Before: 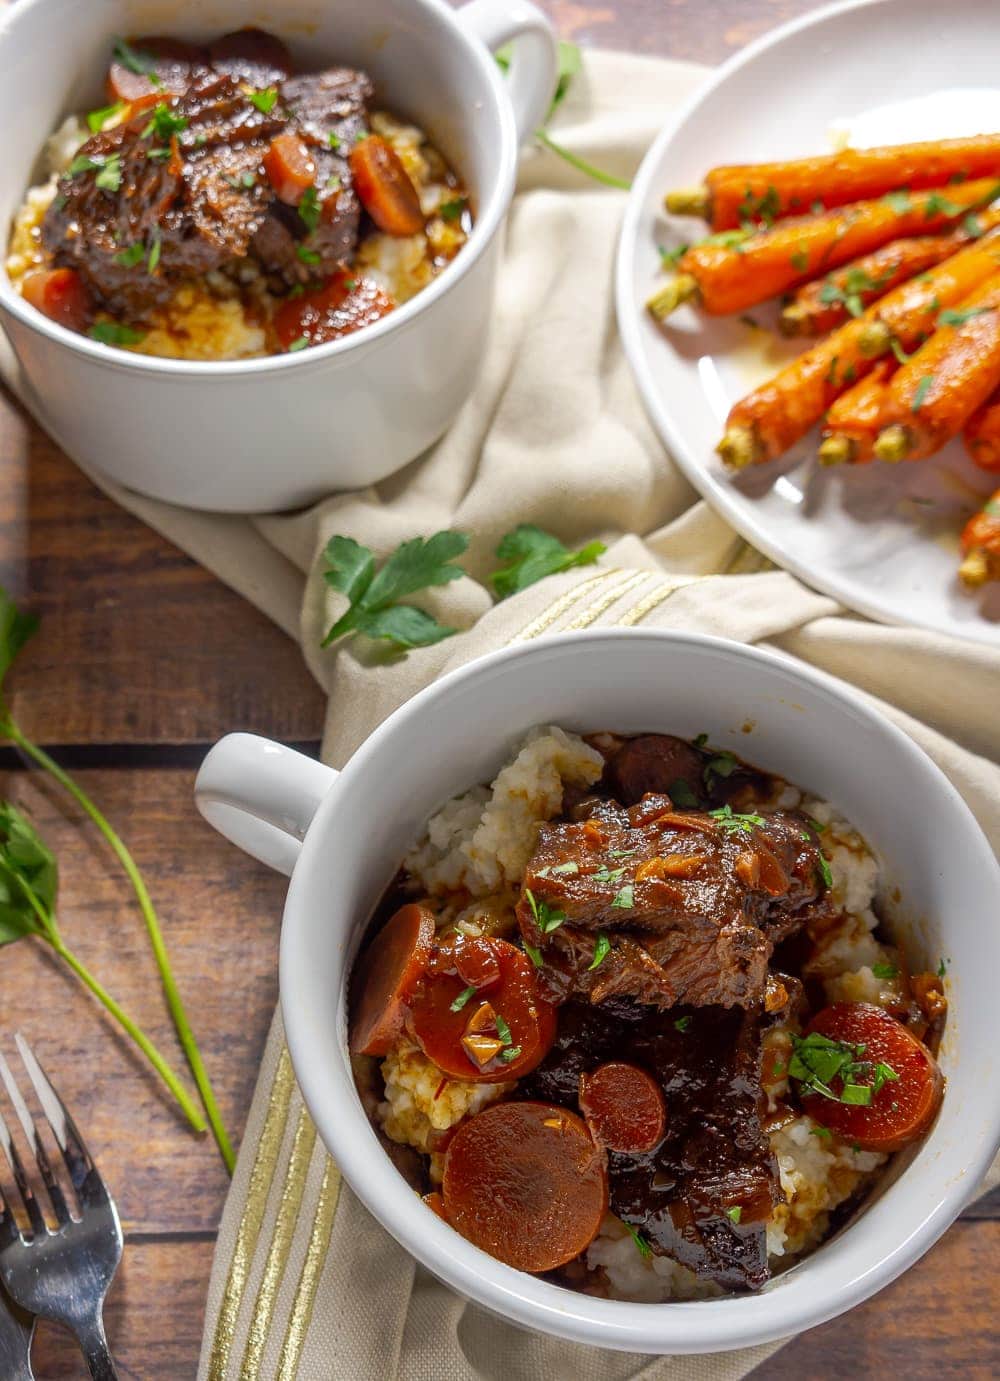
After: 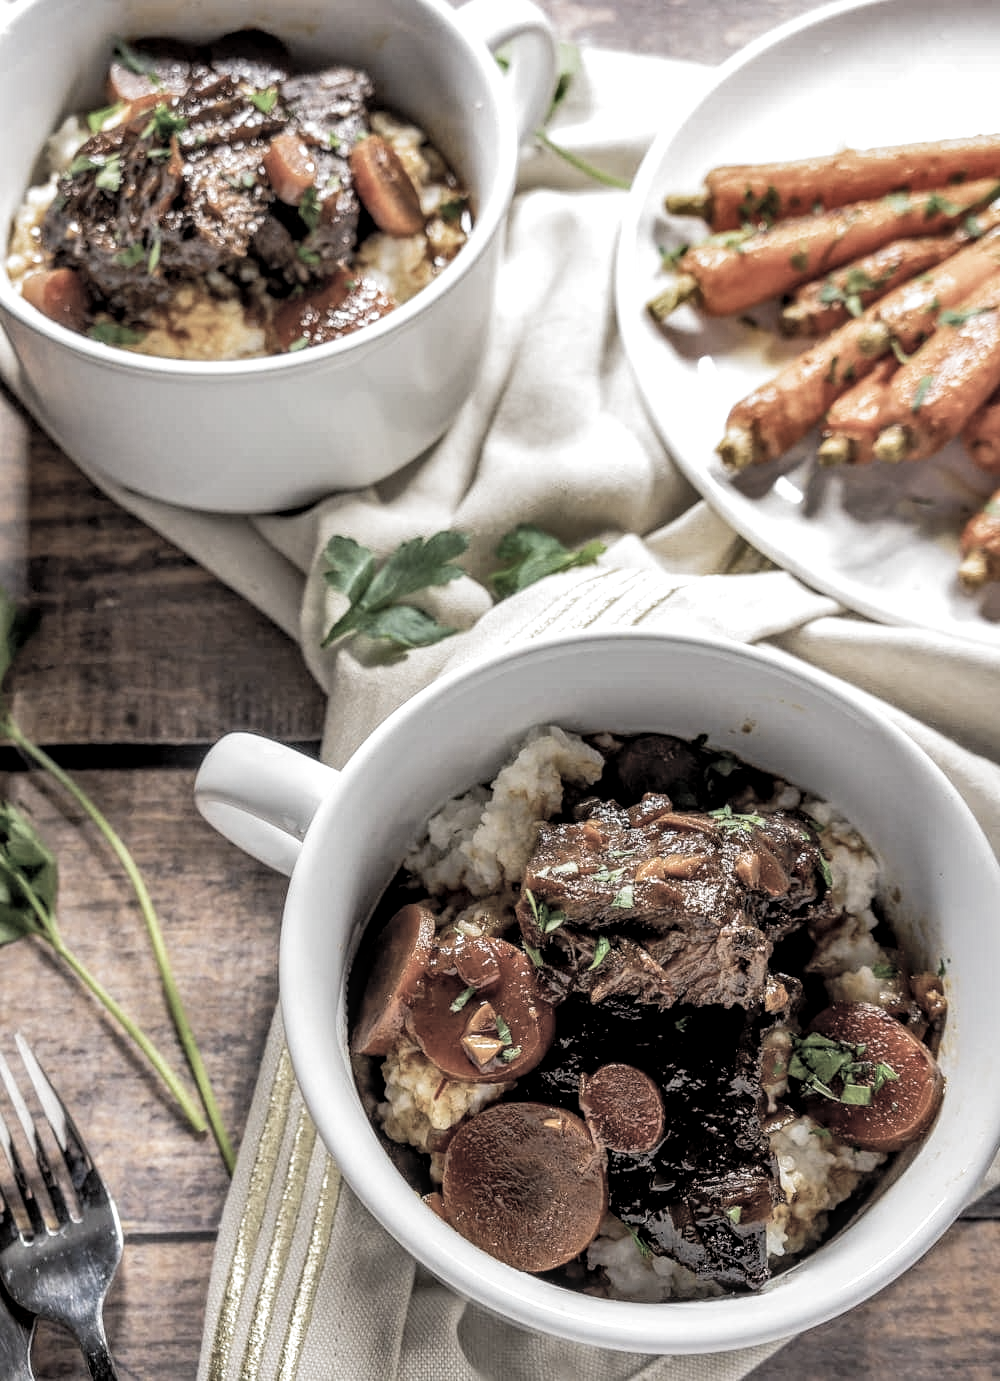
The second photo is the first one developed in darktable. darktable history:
shadows and highlights: soften with gaussian
exposure: black level correction 0.001, compensate highlight preservation false
local contrast: detail 130%
contrast brightness saturation: brightness 0.18, saturation -0.5
filmic rgb: black relative exposure -8.2 EV, white relative exposure 2.2 EV, threshold 3 EV, hardness 7.11, latitude 75%, contrast 1.325, highlights saturation mix -2%, shadows ↔ highlights balance 30%, preserve chrominance RGB euclidean norm, color science v5 (2021), contrast in shadows safe, contrast in highlights safe, enable highlight reconstruction true
